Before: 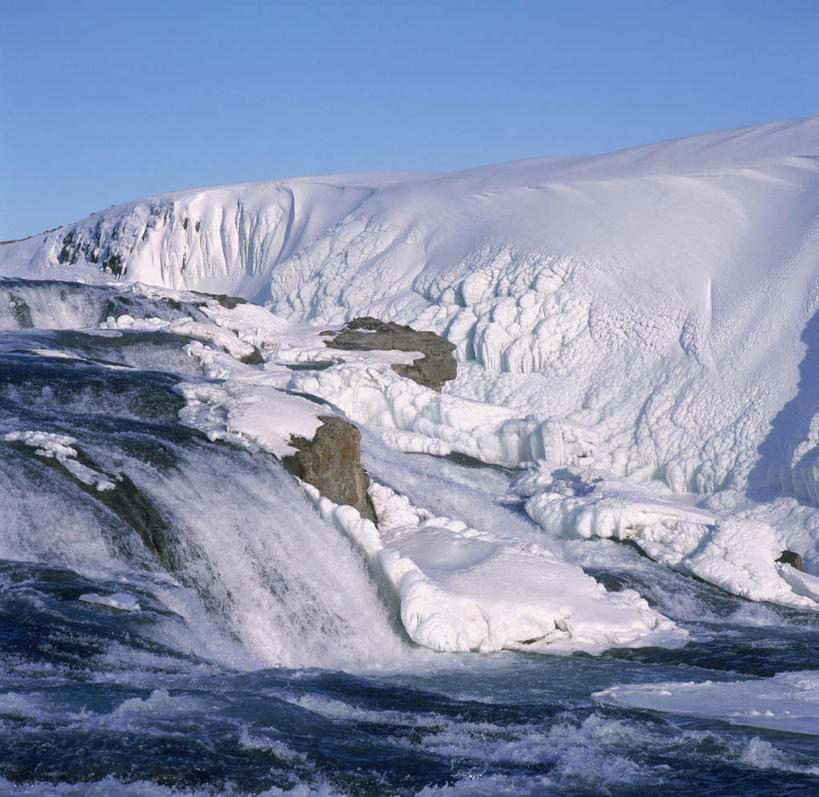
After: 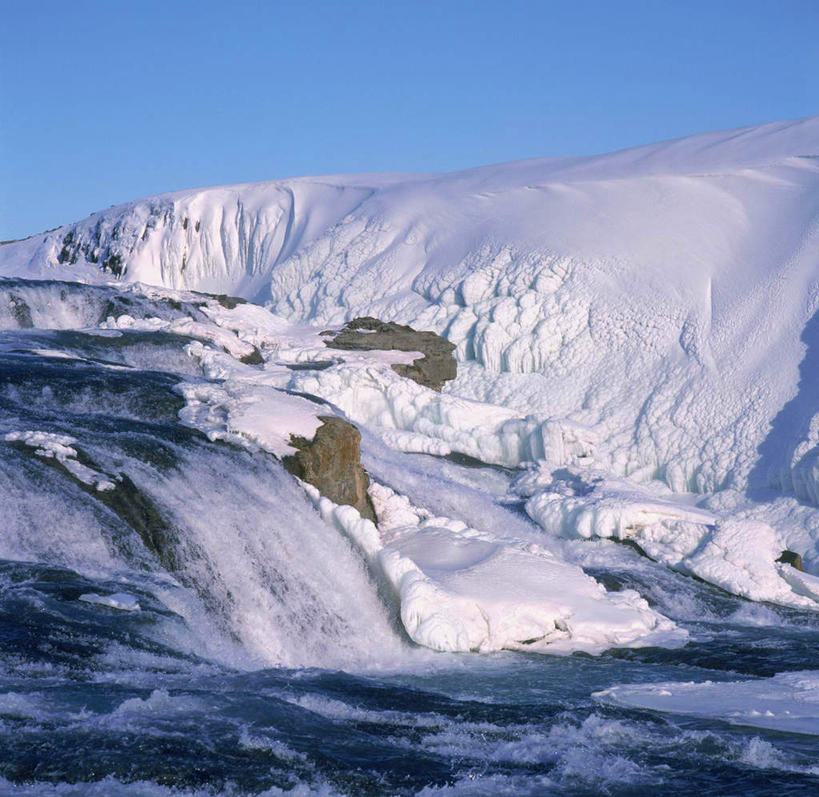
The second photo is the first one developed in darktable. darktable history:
velvia: strength 30.5%
exposure: compensate exposure bias true, compensate highlight preservation false
